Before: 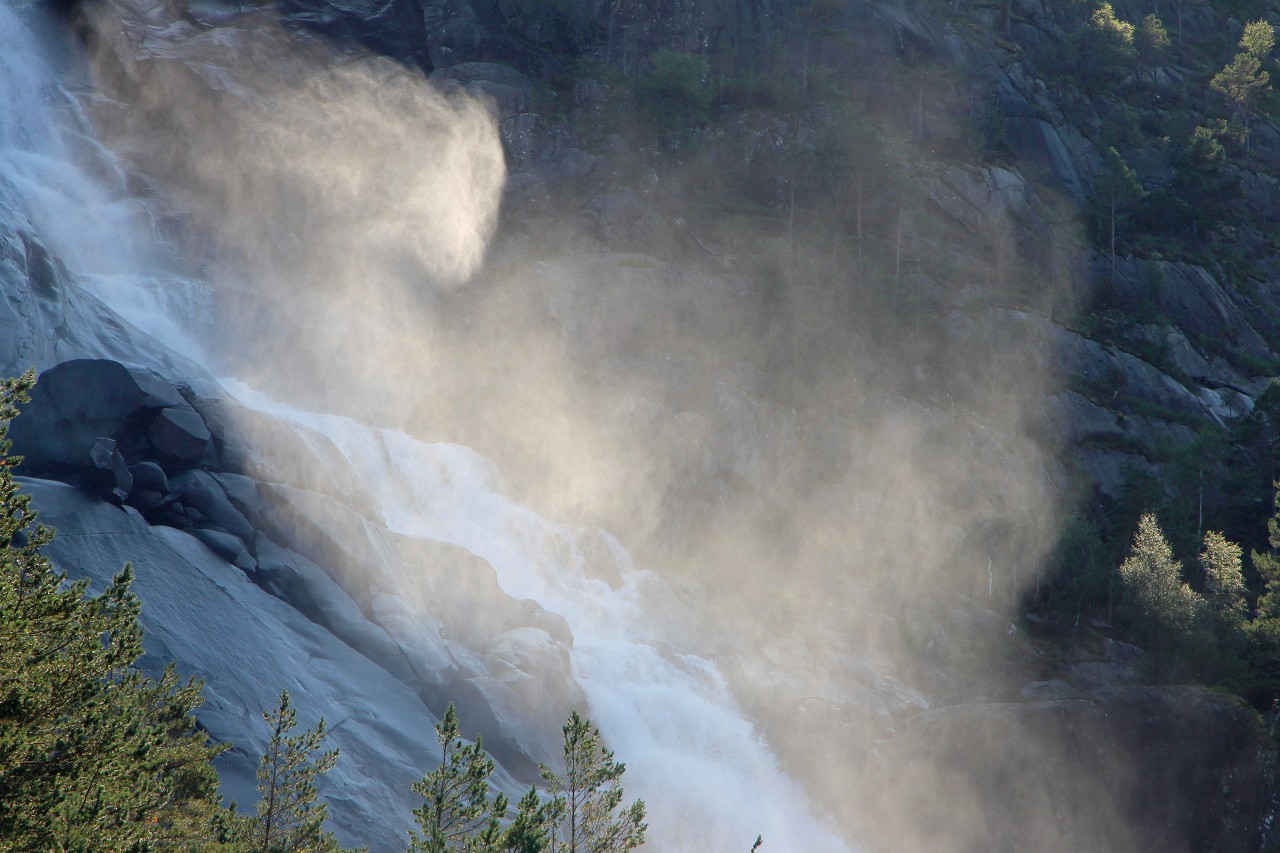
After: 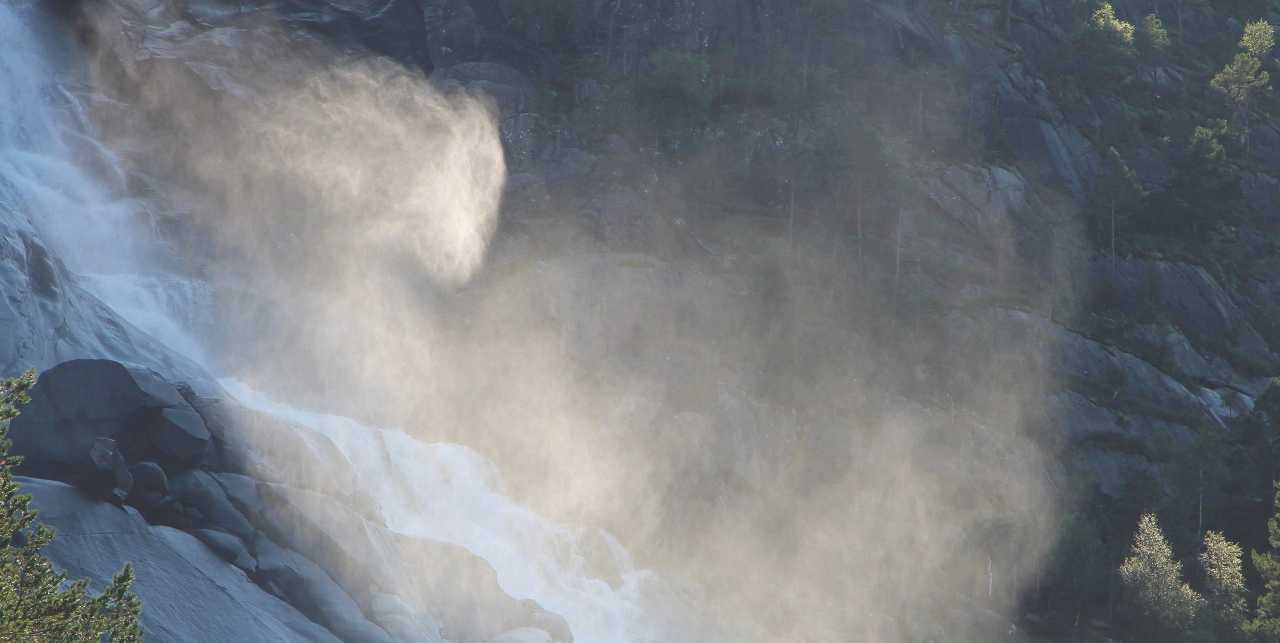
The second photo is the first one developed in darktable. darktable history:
color calibration: illuminant same as pipeline (D50), adaptation XYZ, x 0.346, y 0.357, temperature 5020.23 K
crop: bottom 24.535%
exposure: black level correction -0.031, compensate exposure bias true, compensate highlight preservation false
